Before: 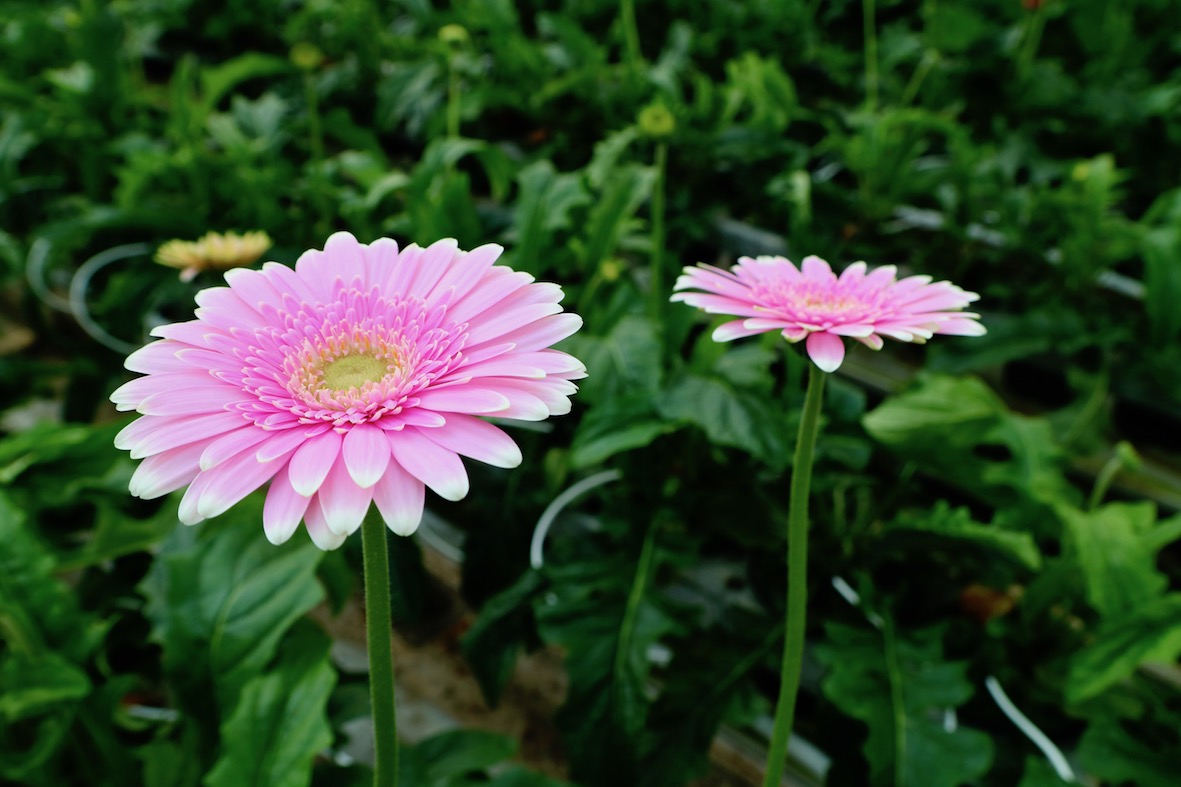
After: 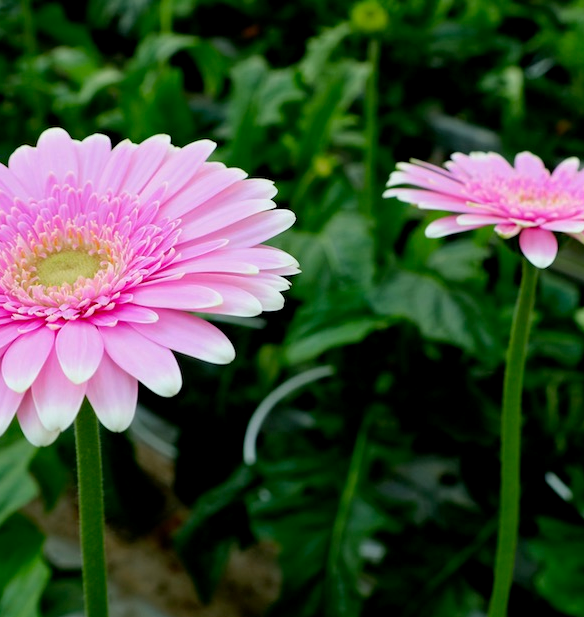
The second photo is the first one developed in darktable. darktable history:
vibrance: on, module defaults
crop and rotate: angle 0.02°, left 24.353%, top 13.219%, right 26.156%, bottom 8.224%
